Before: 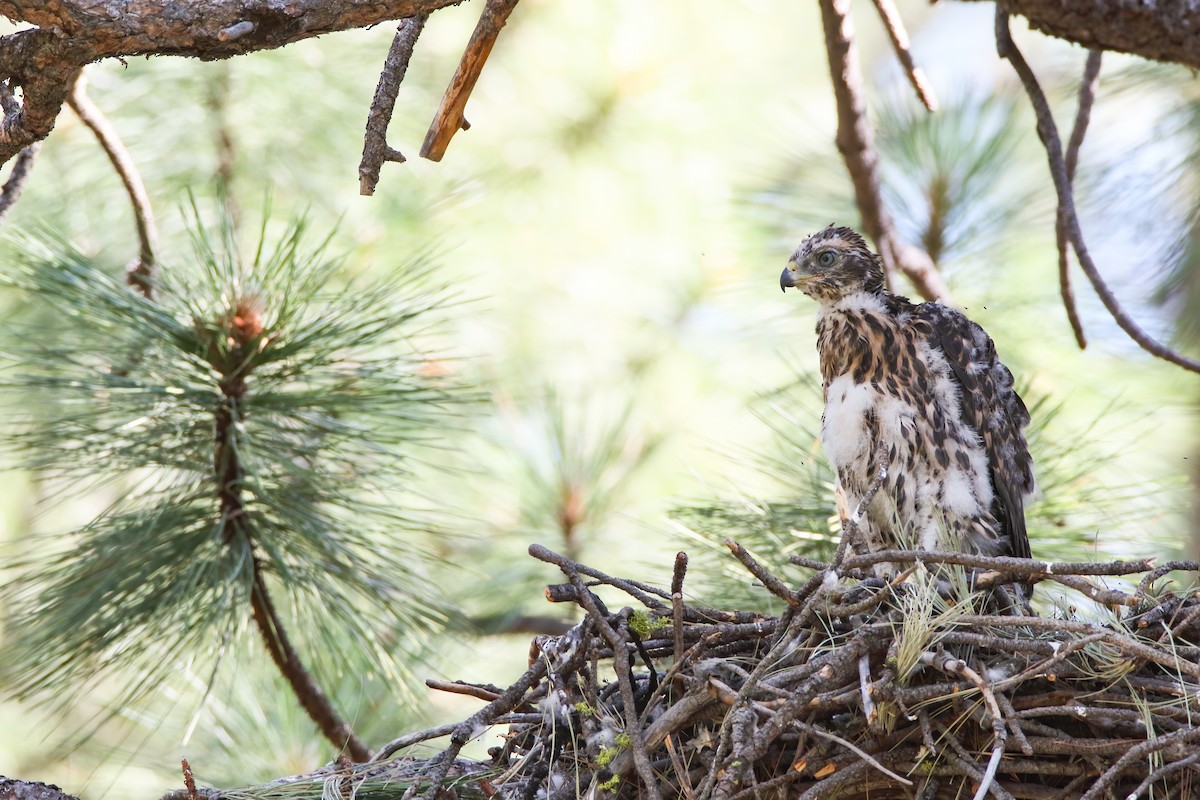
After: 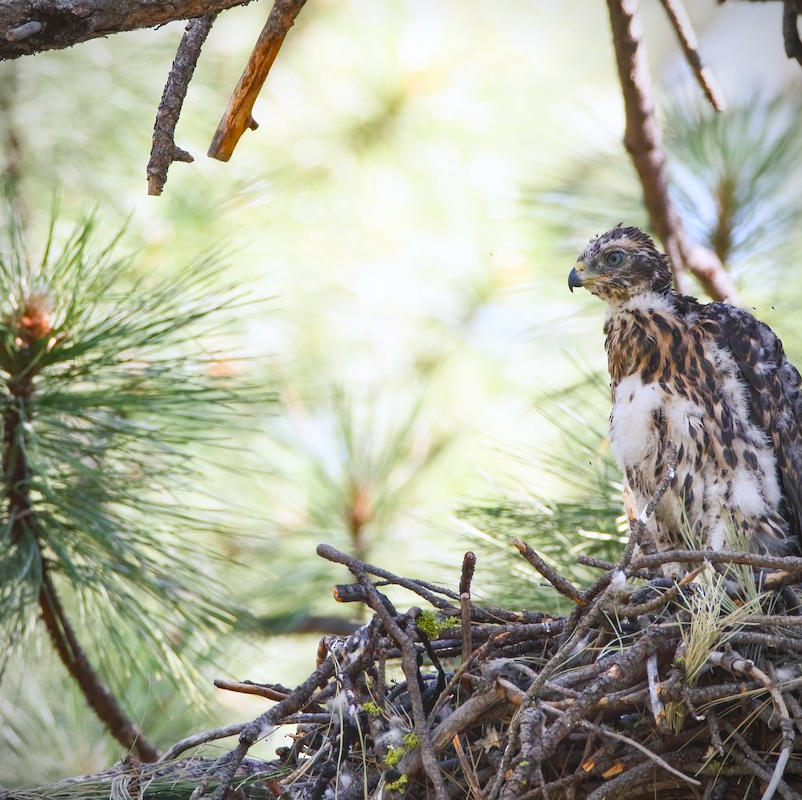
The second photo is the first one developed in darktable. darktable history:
crop and rotate: left 17.732%, right 15.423%
rgb curve: curves: ch2 [(0, 0) (0.567, 0.512) (1, 1)], mode RGB, independent channels
base curve: curves: ch0 [(0, 0) (0.303, 0.277) (1, 1)]
color calibration: x 0.372, y 0.386, temperature 4283.97 K
color balance rgb: shadows lift › chroma 2%, shadows lift › hue 247.2°, power › chroma 0.3%, power › hue 25.2°, highlights gain › chroma 3%, highlights gain › hue 60°, global offset › luminance 0.75%, perceptual saturation grading › global saturation 20%, perceptual saturation grading › highlights -20%, perceptual saturation grading › shadows 30%, global vibrance 20%
vignetting: fall-off start 91.19%
